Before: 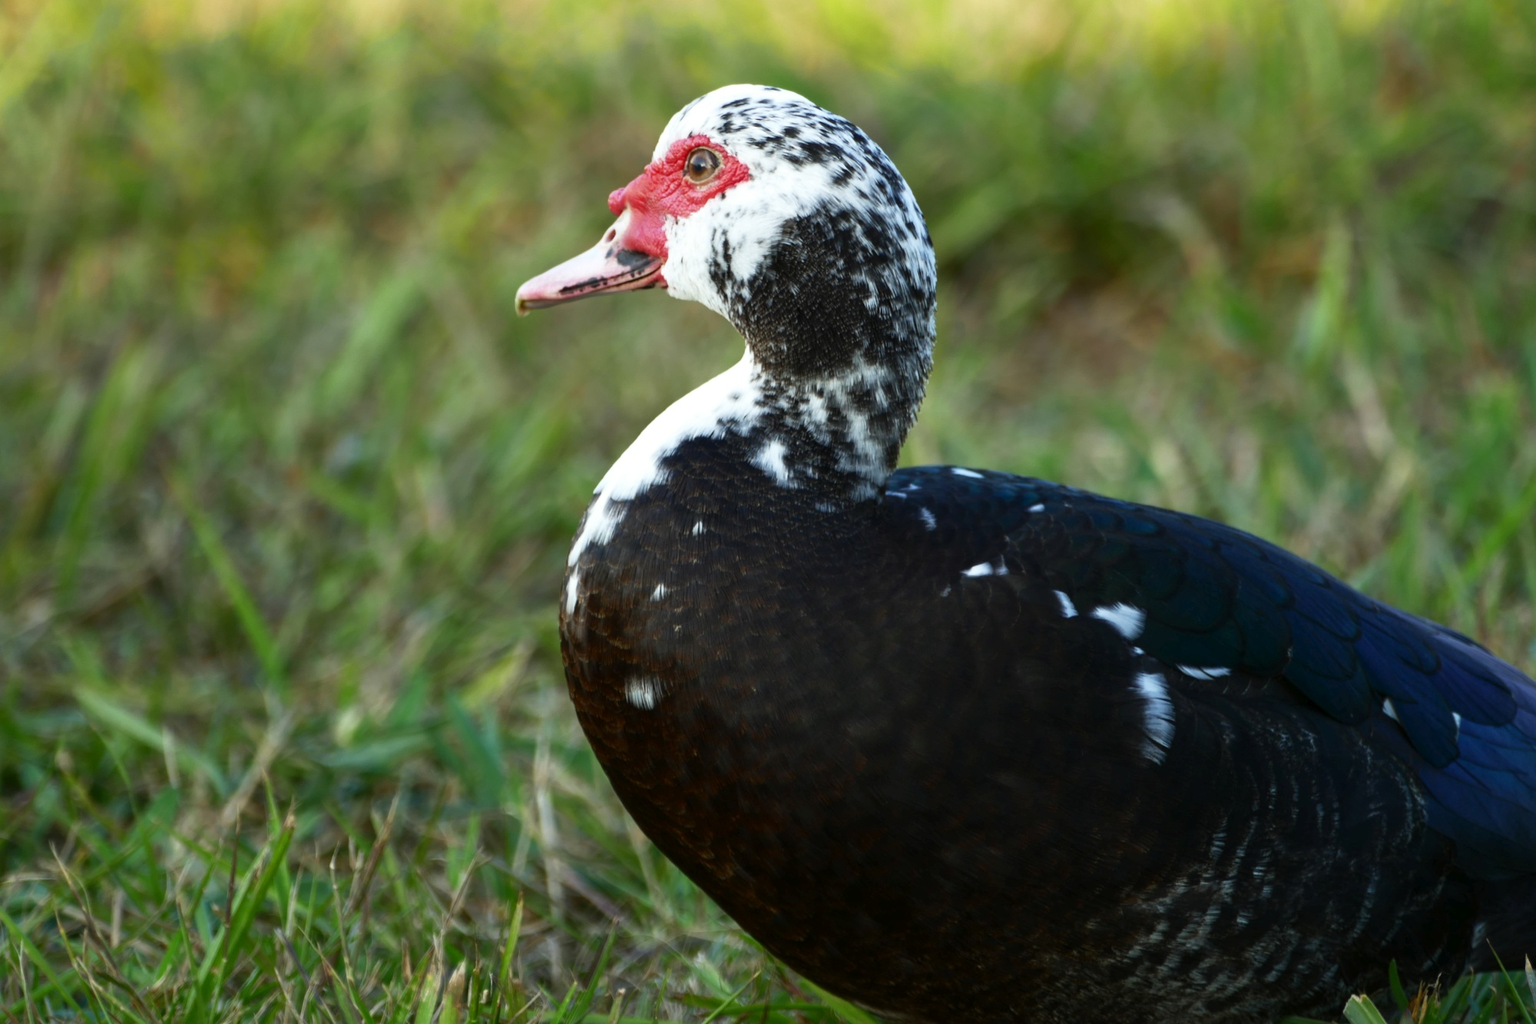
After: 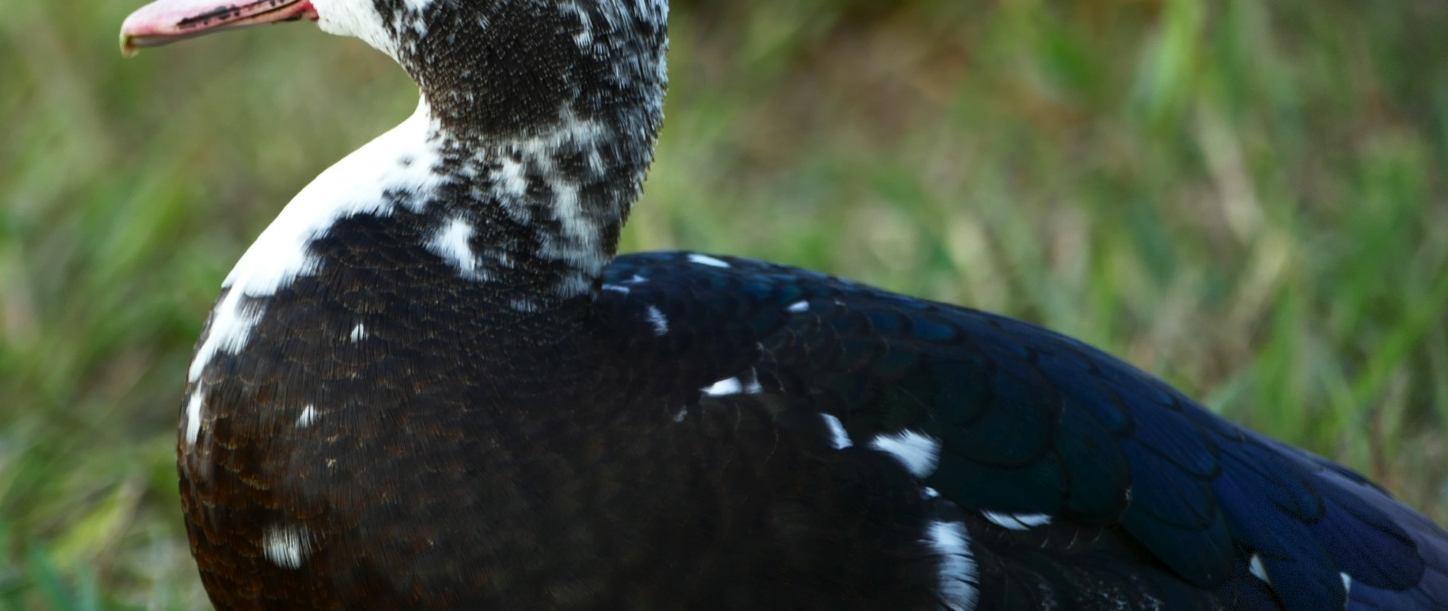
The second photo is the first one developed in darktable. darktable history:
crop and rotate: left 27.582%, top 26.659%, bottom 27.463%
vignetting: fall-off start 91.76%, center (-0.148, 0.012), dithering 8-bit output
